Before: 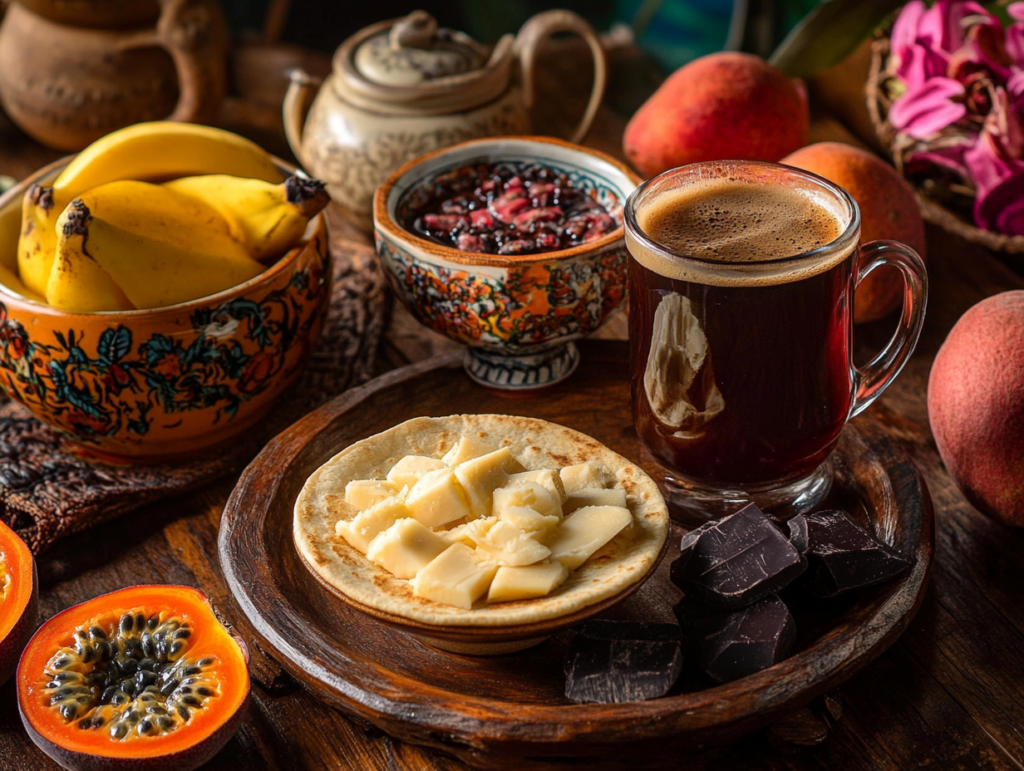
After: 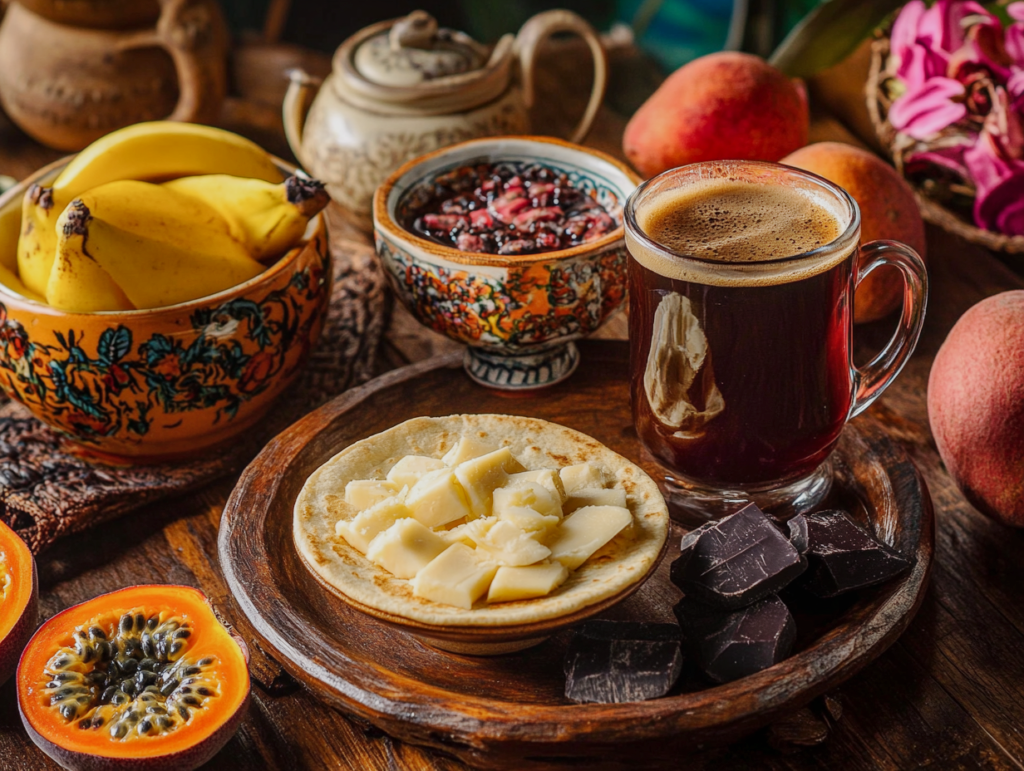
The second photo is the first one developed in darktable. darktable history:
local contrast: detail 109%
exposure: exposure -0.293 EV, compensate highlight preservation false
base curve: curves: ch0 [(0, 0) (0.158, 0.273) (0.879, 0.895) (1, 1)], preserve colors none
